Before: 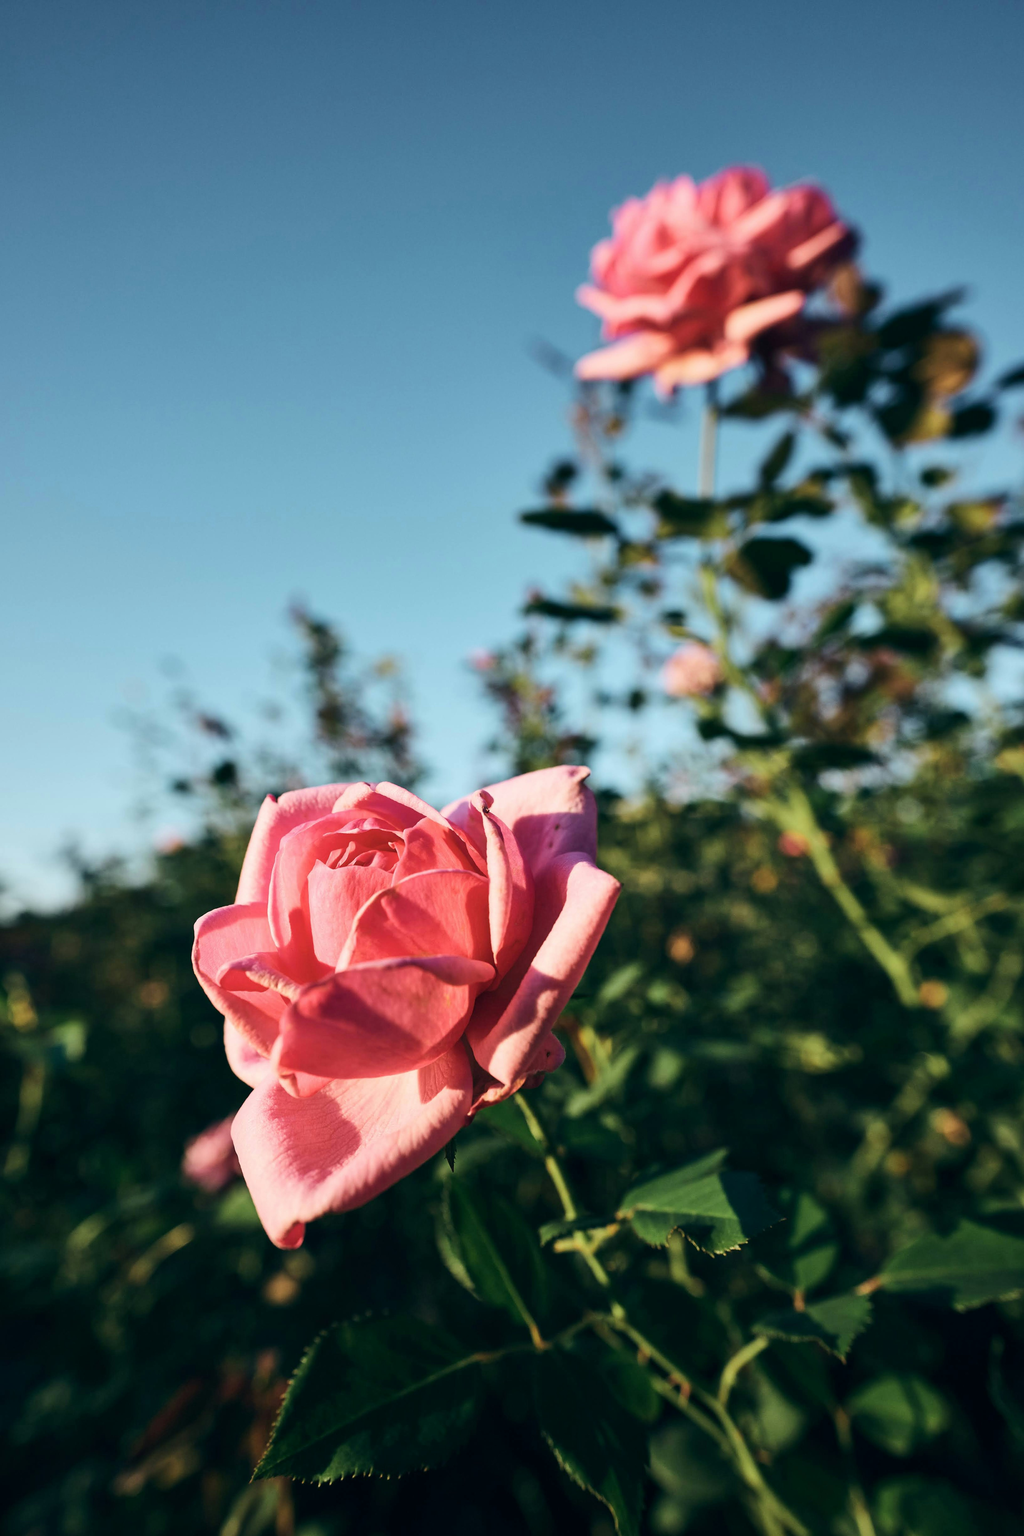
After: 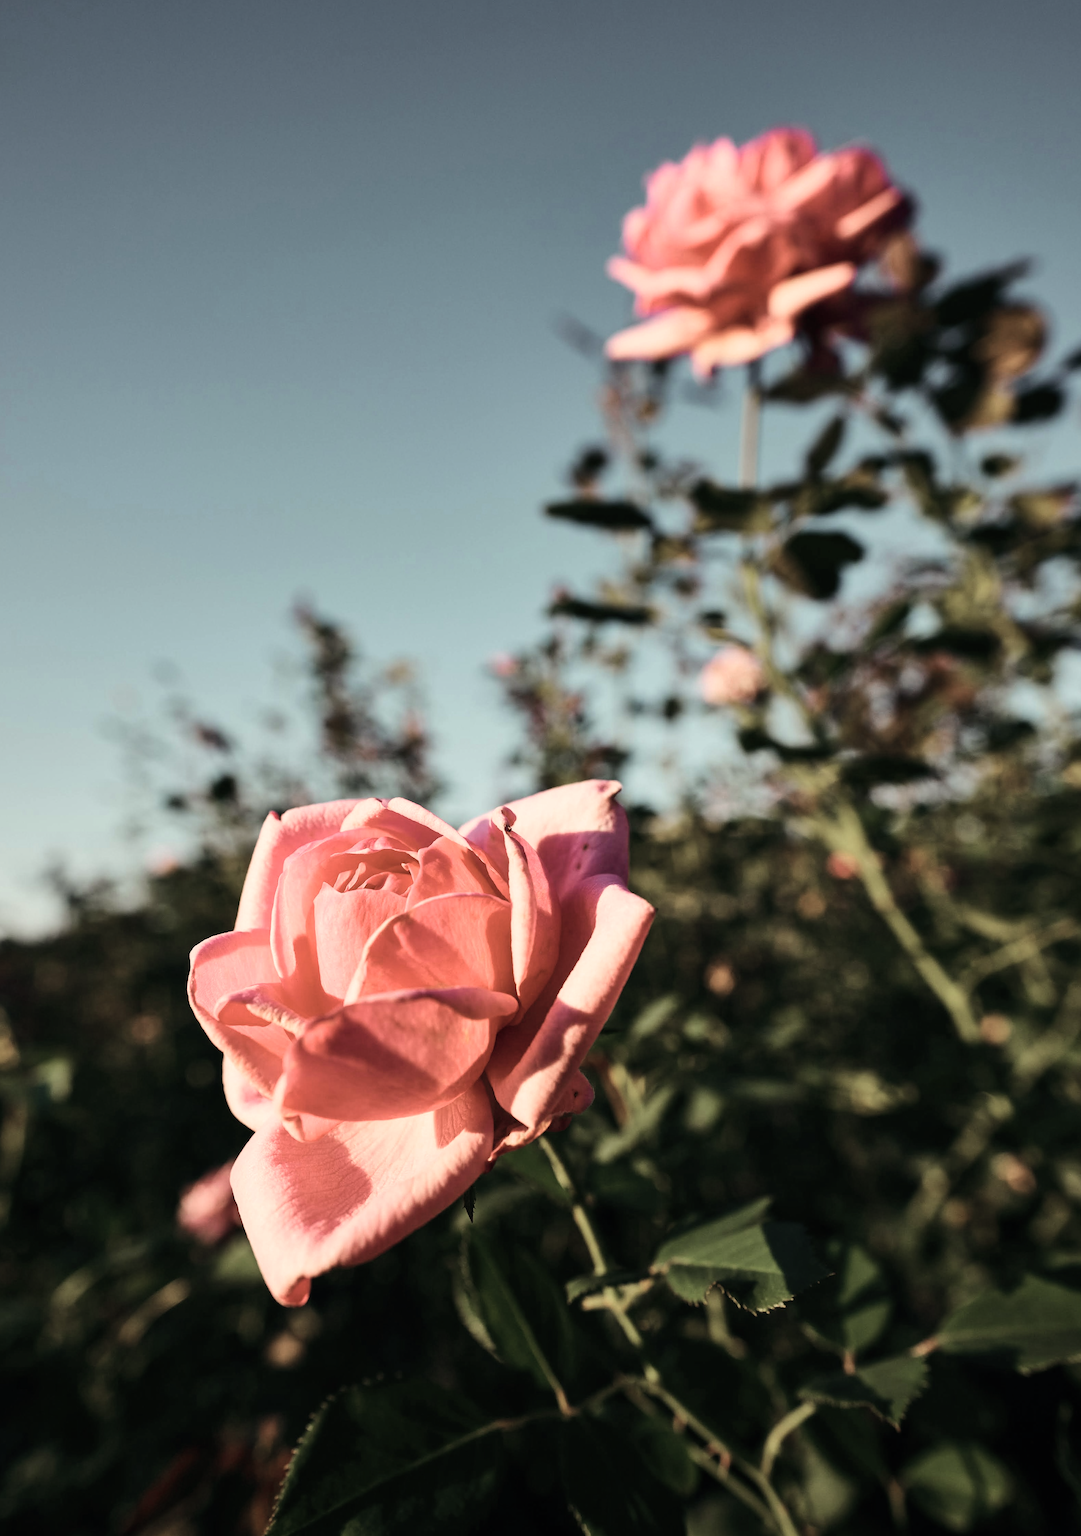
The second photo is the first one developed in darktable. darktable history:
rgb levels: mode RGB, independent channels, levels [[0, 0.5, 1], [0, 0.521, 1], [0, 0.536, 1]]
white balance: red 1.045, blue 0.932
color zones: curves: ch0 [(0, 0.559) (0.153, 0.551) (0.229, 0.5) (0.429, 0.5) (0.571, 0.5) (0.714, 0.5) (0.857, 0.5) (1, 0.559)]; ch1 [(0, 0.417) (0.112, 0.336) (0.213, 0.26) (0.429, 0.34) (0.571, 0.35) (0.683, 0.331) (0.857, 0.344) (1, 0.417)]
crop: left 1.964%, top 3.251%, right 1.122%, bottom 4.933%
